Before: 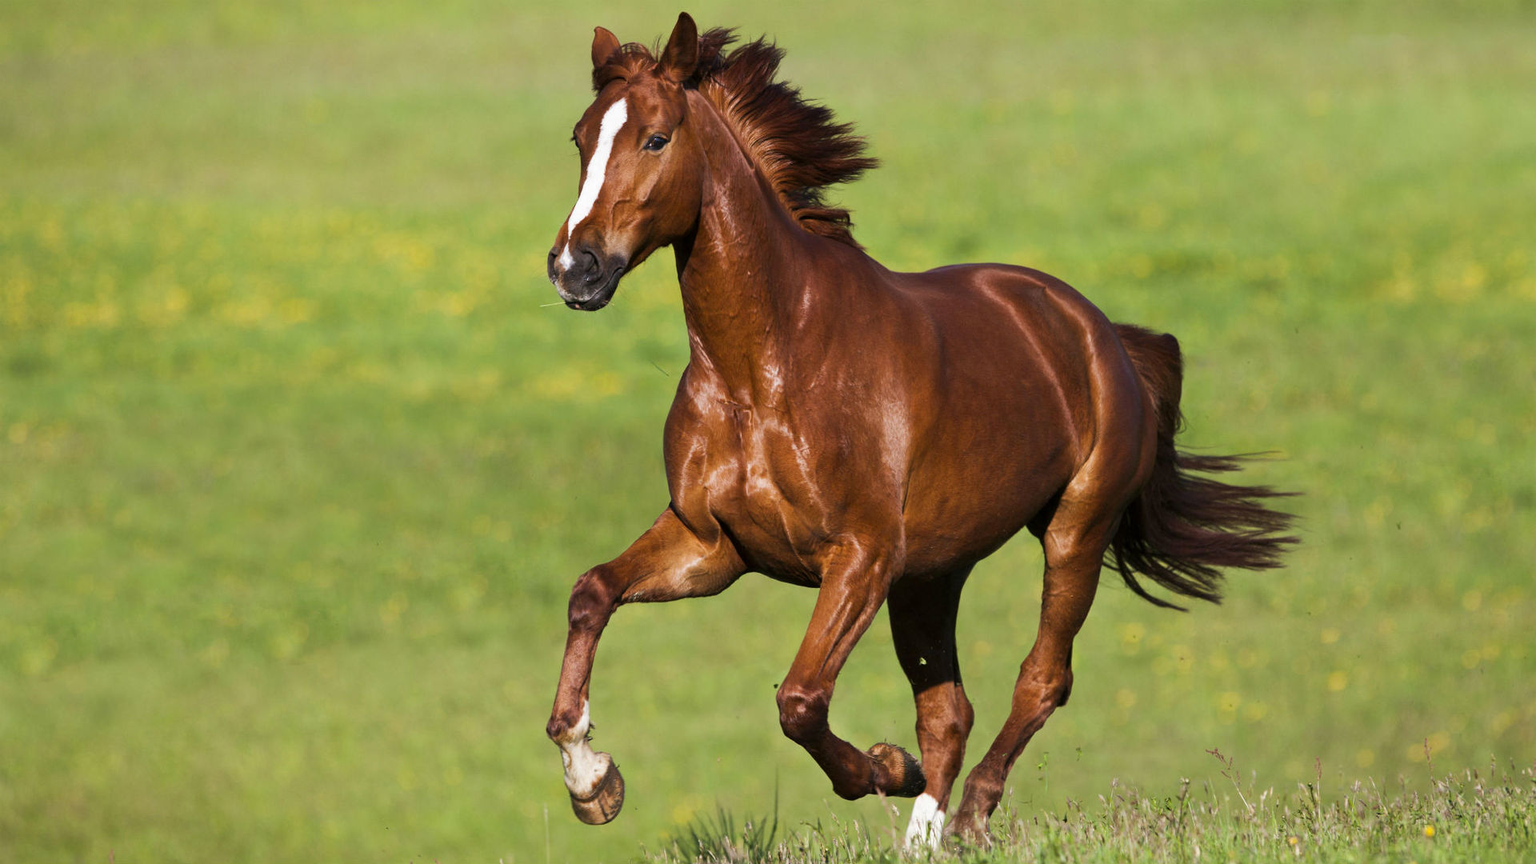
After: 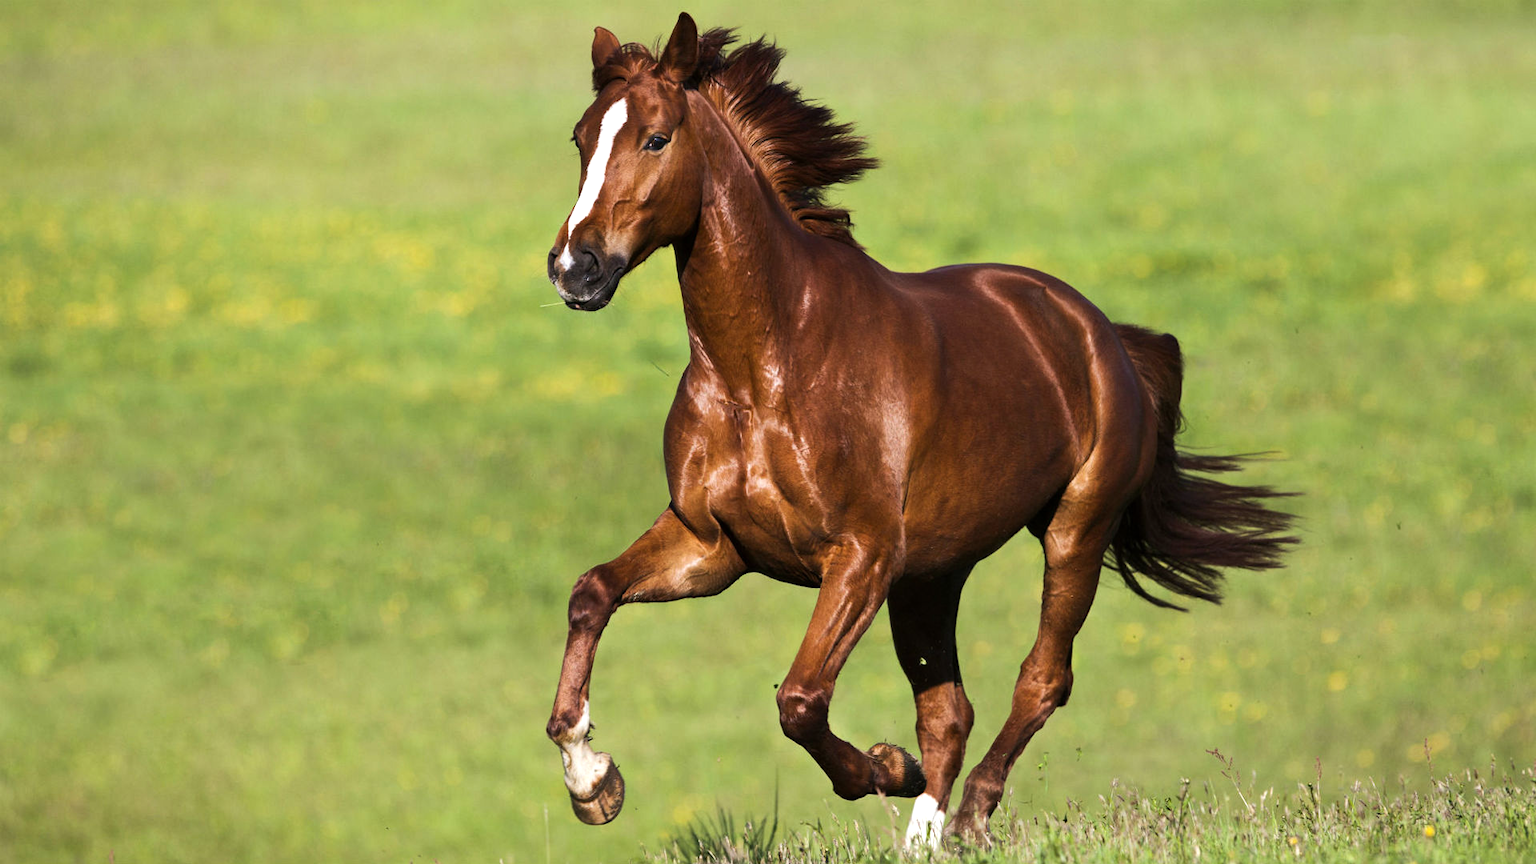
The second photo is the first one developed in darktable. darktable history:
color balance: output saturation 98.5%
tone equalizer: -8 EV -0.417 EV, -7 EV -0.389 EV, -6 EV -0.333 EV, -5 EV -0.222 EV, -3 EV 0.222 EV, -2 EV 0.333 EV, -1 EV 0.389 EV, +0 EV 0.417 EV, edges refinement/feathering 500, mask exposure compensation -1.57 EV, preserve details no
